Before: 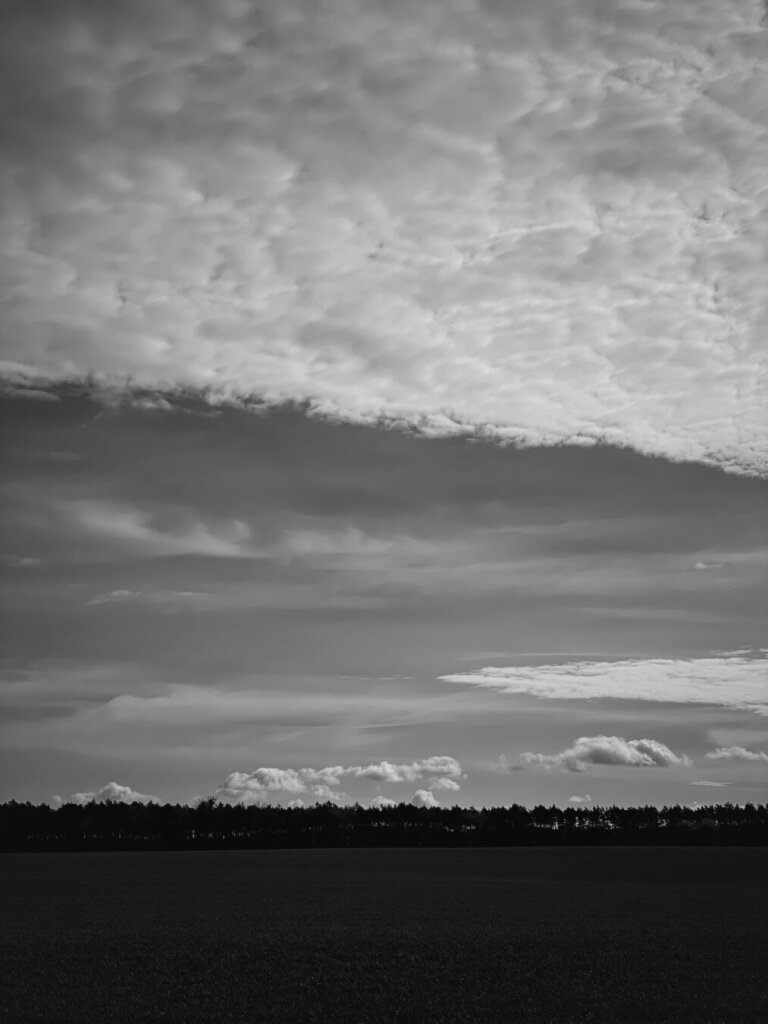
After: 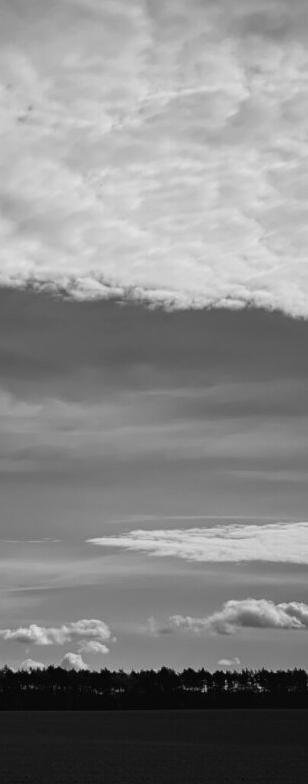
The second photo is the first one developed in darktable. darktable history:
shadows and highlights: shadows 0, highlights 40
color balance rgb: linear chroma grading › global chroma 15%, perceptual saturation grading › global saturation 30%
crop: left 45.721%, top 13.393%, right 14.118%, bottom 10.01%
